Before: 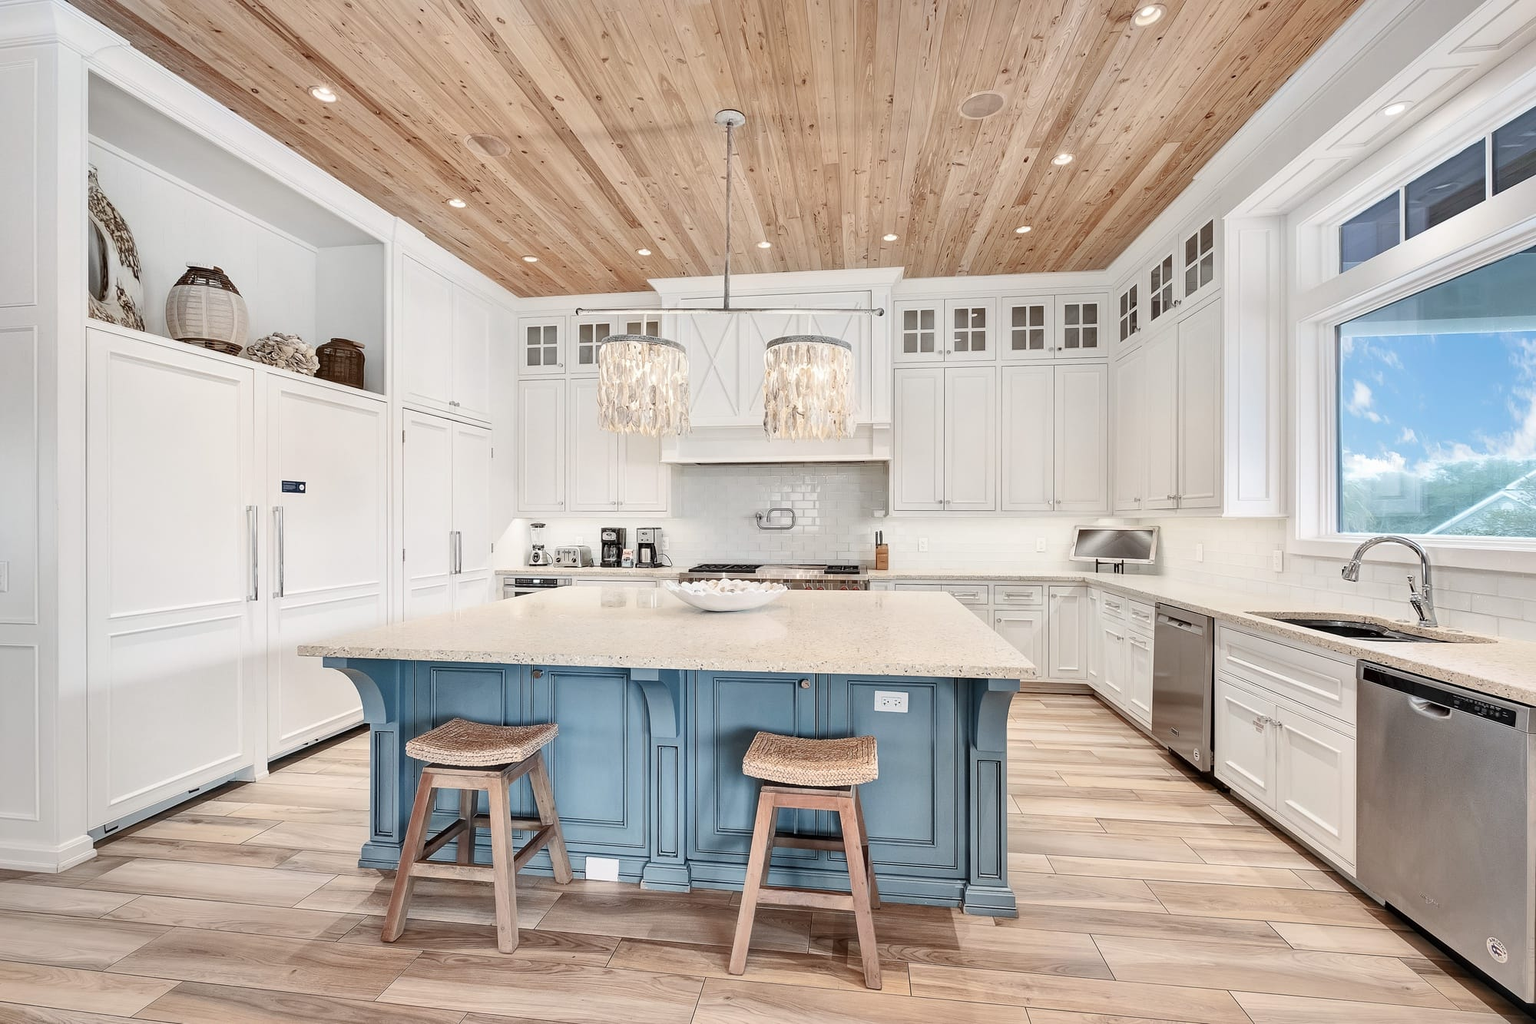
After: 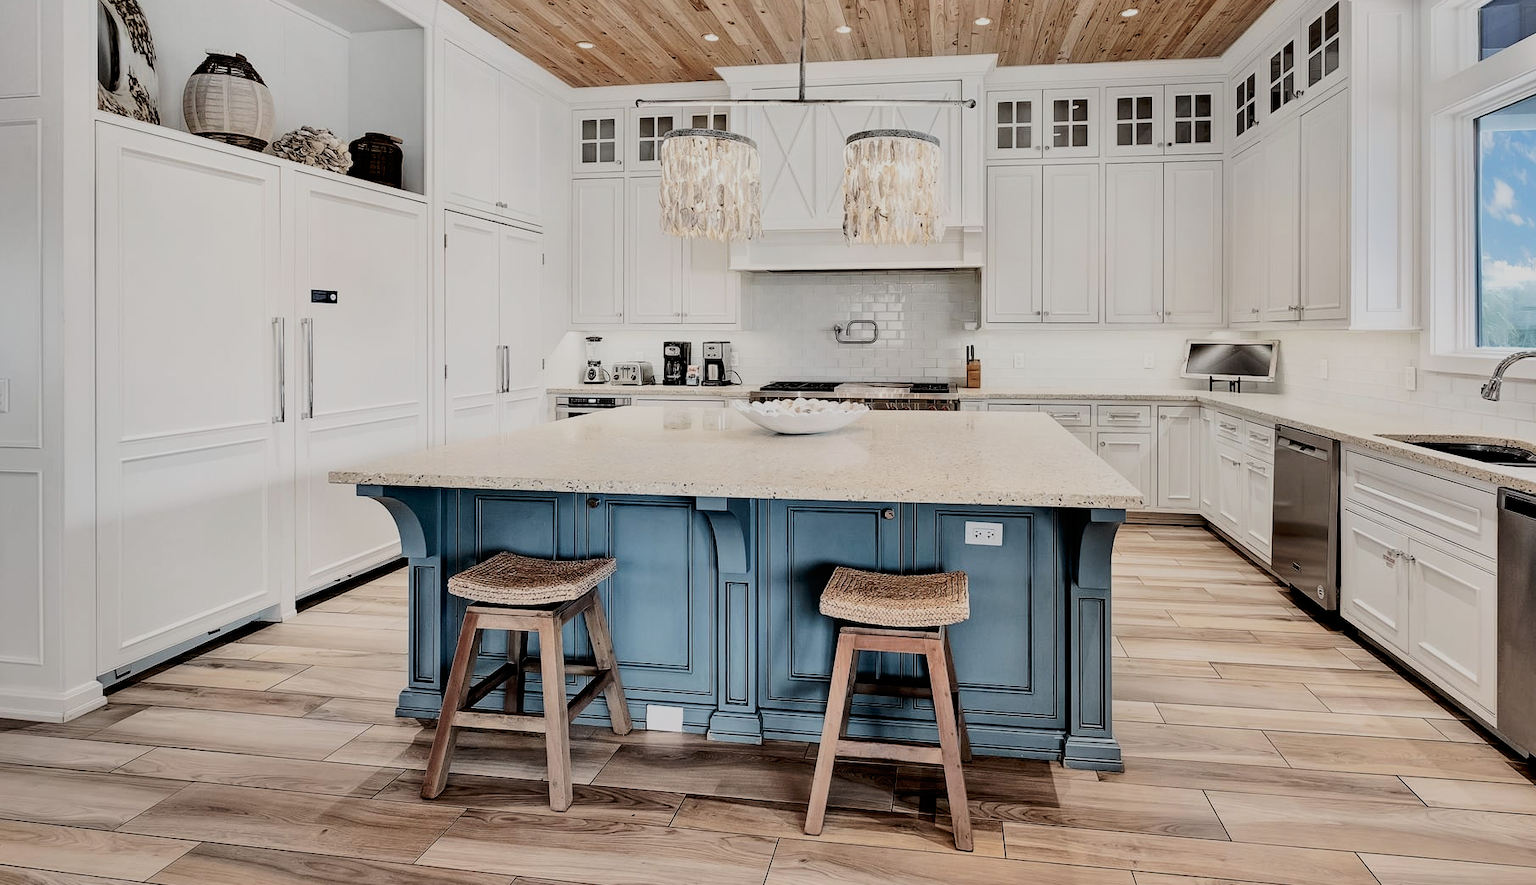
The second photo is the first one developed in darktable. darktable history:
exposure: black level correction 0, exposure -0.685 EV, compensate highlight preservation false
tone curve: curves: ch0 [(0, 0) (0.118, 0.034) (0.182, 0.124) (0.265, 0.214) (0.504, 0.508) (0.783, 0.825) (1, 1)], preserve colors none
crop: top 21.369%, right 9.369%, bottom 0.219%
filmic rgb: black relative exposure -5.06 EV, white relative exposure 3.99 EV, hardness 2.89, contrast 1.299, highlights saturation mix -31.49%
